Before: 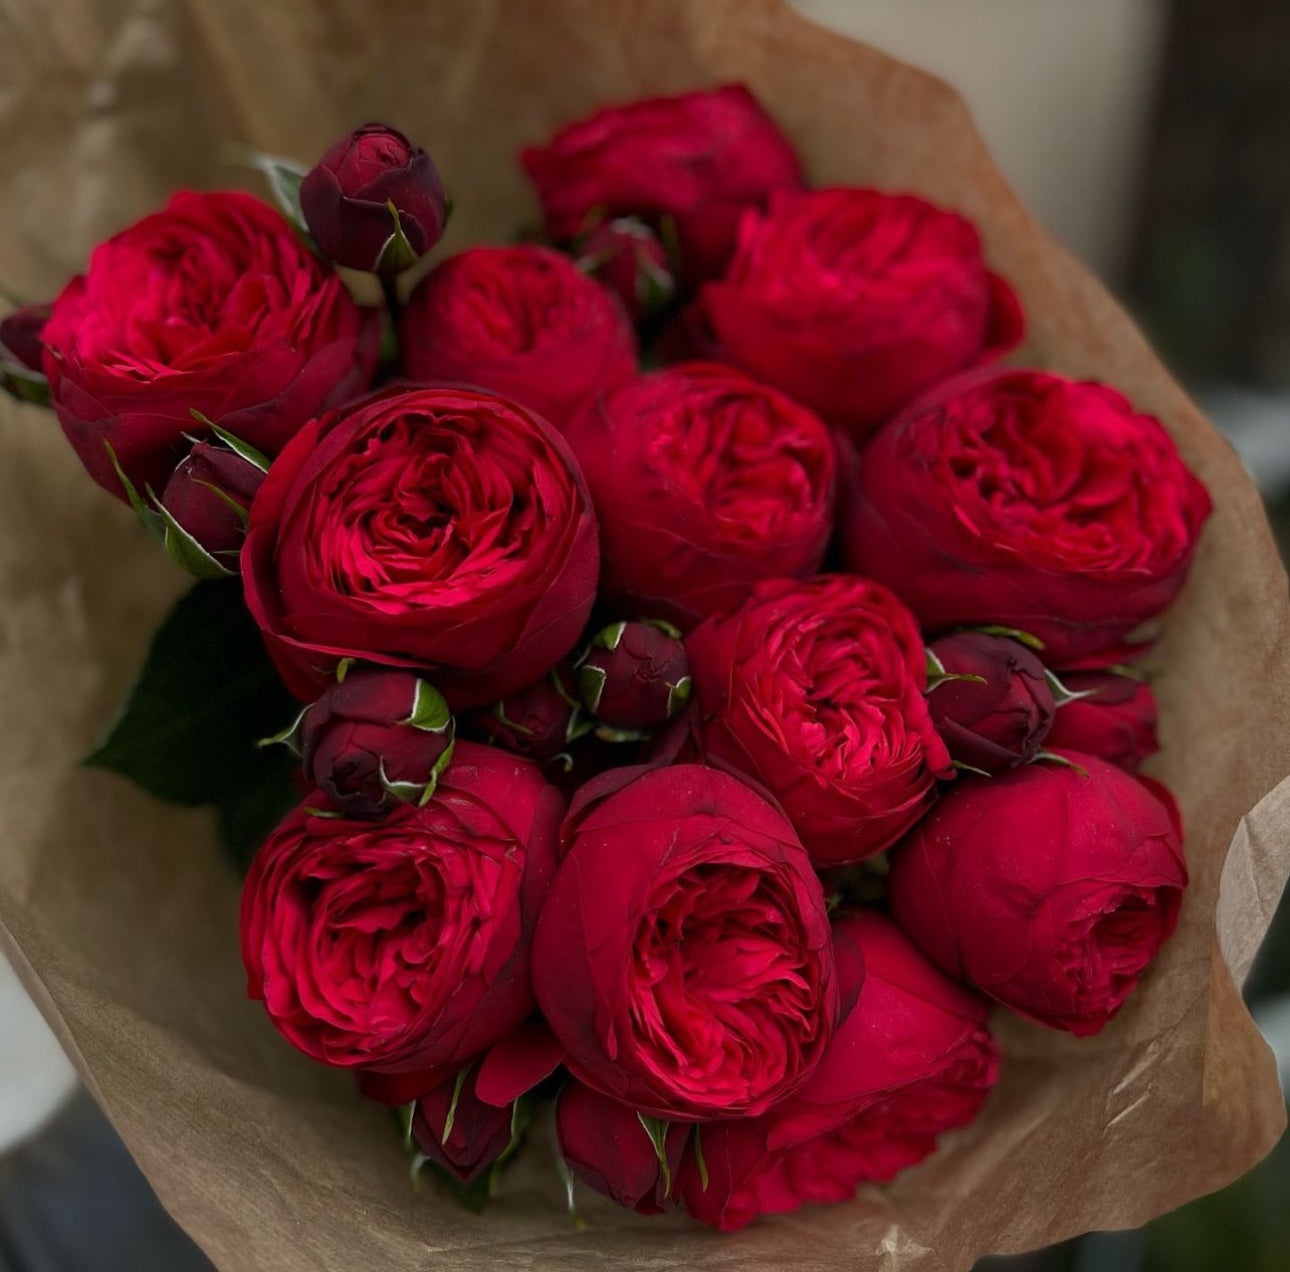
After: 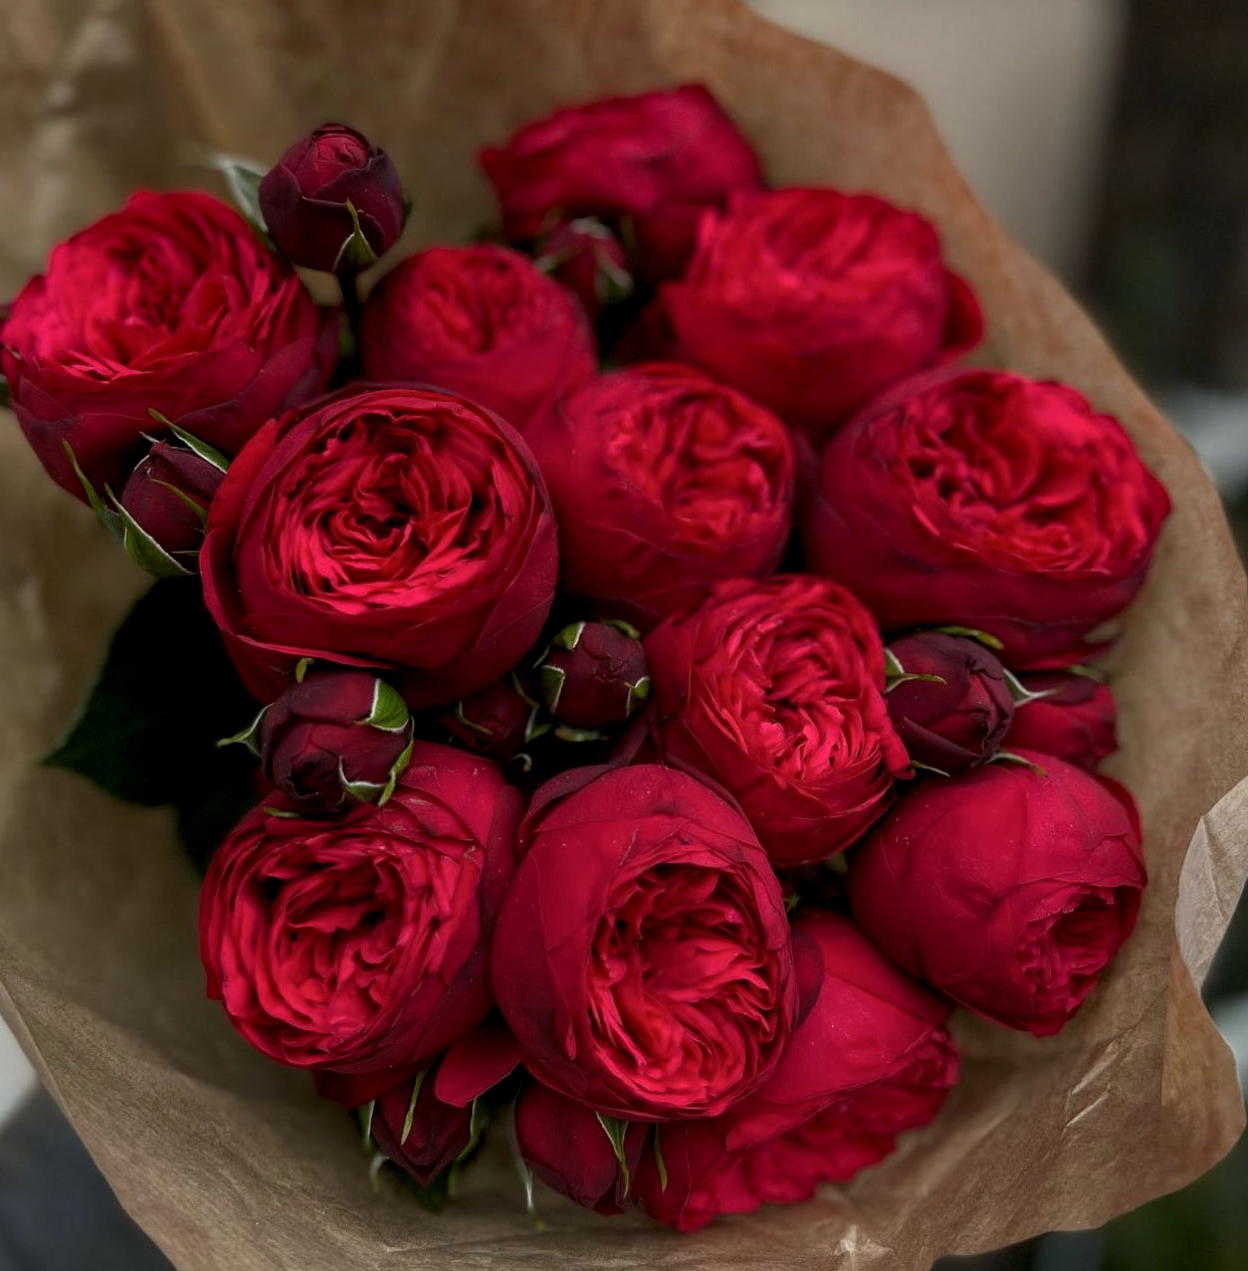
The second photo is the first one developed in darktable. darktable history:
crop and rotate: left 3.238%
local contrast: on, module defaults
